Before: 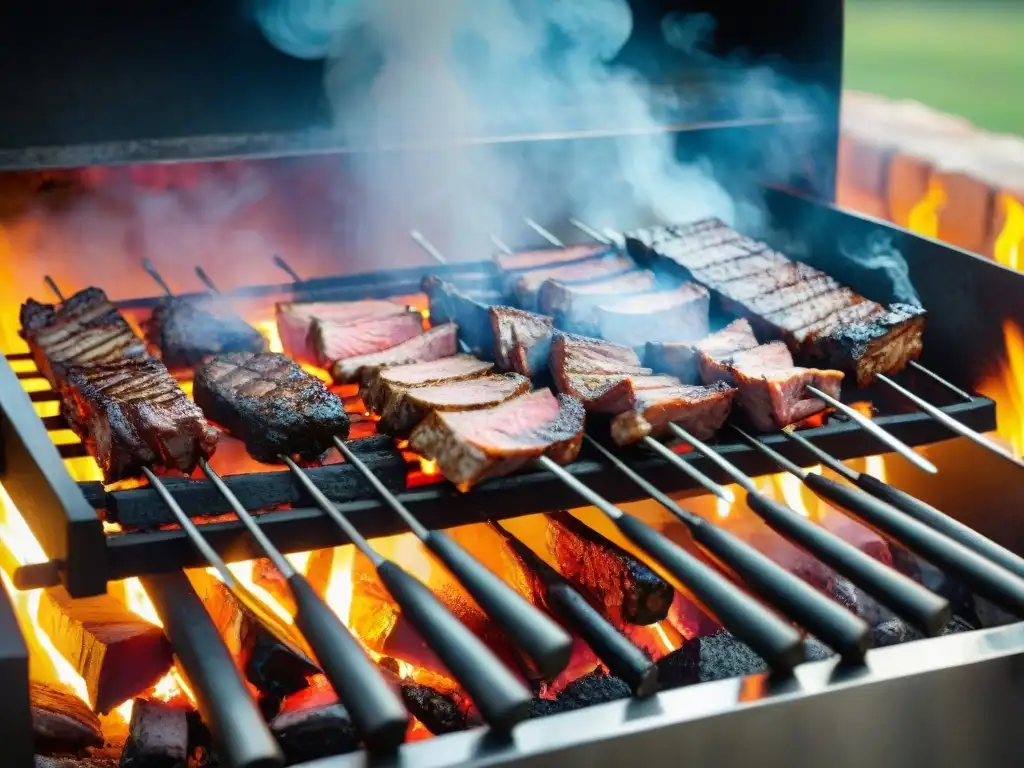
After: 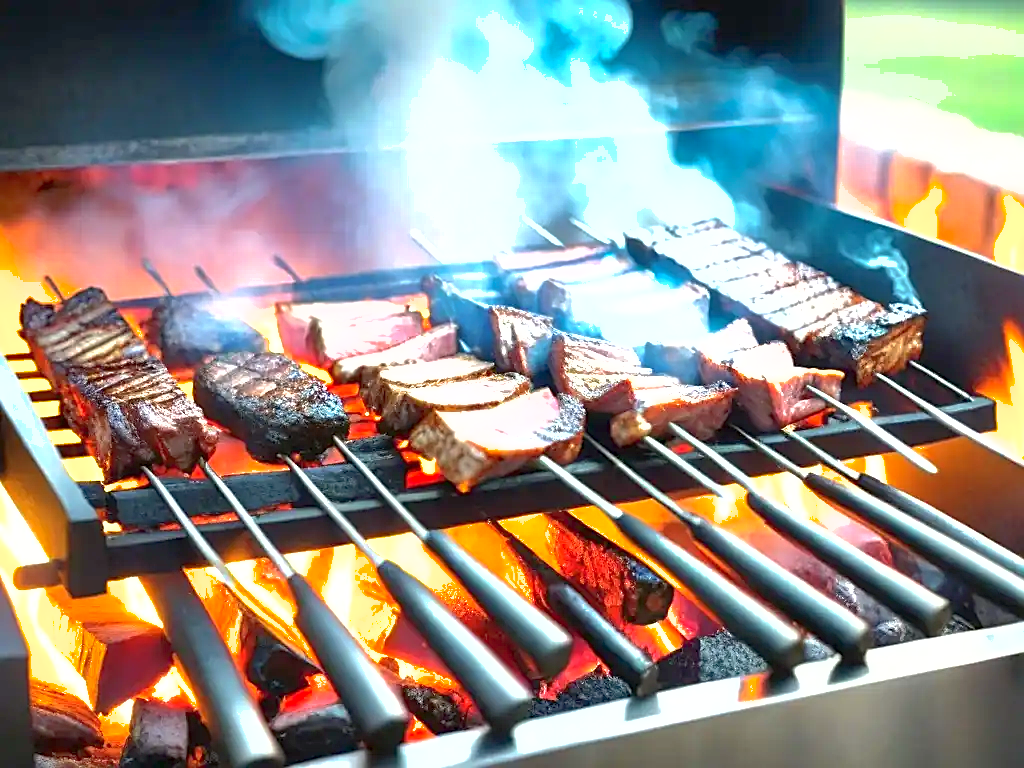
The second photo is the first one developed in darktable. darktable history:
sharpen: on, module defaults
shadows and highlights: on, module defaults
exposure: exposure 1.234 EV, compensate highlight preservation false
